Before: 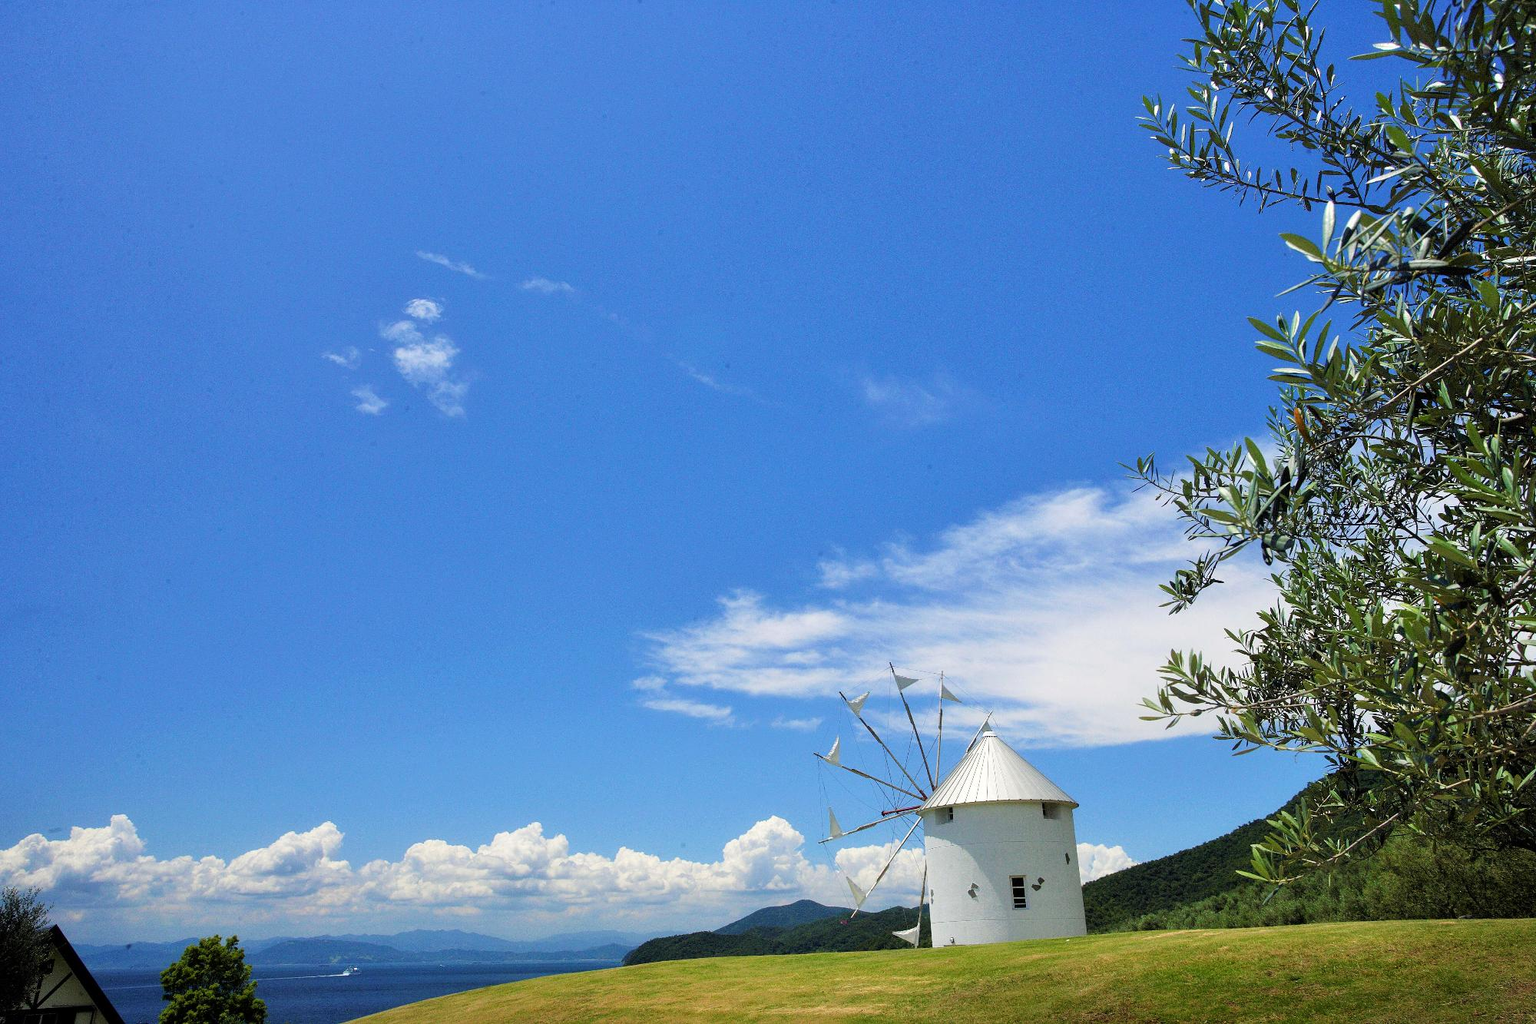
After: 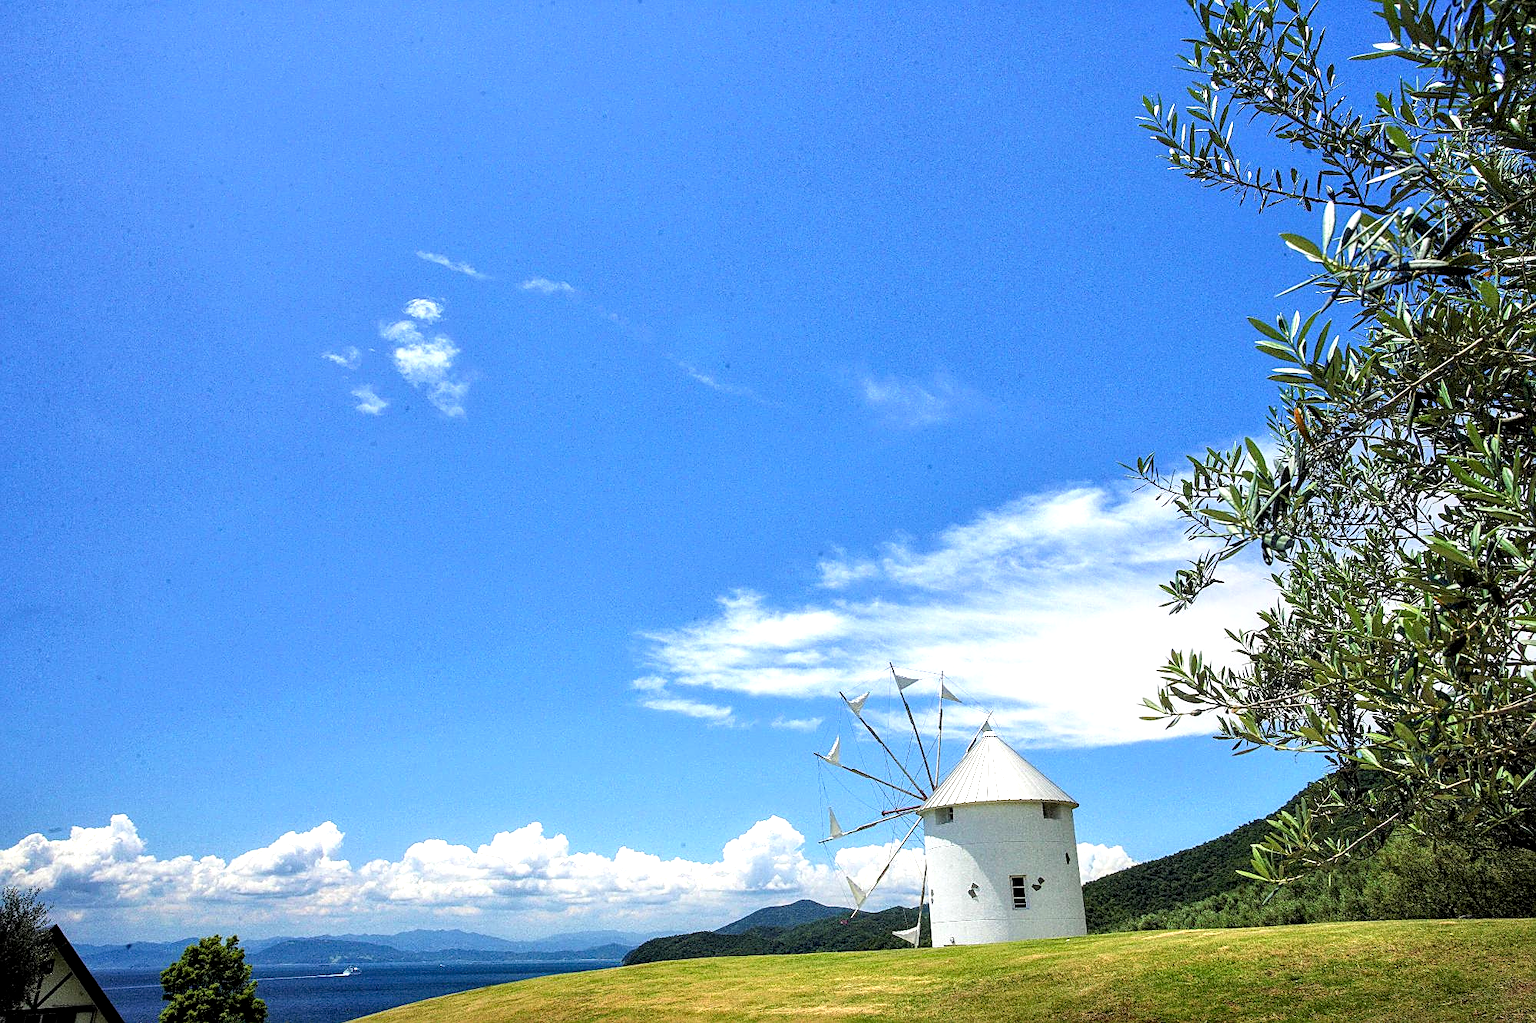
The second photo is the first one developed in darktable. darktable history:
levels: levels [0, 0.474, 0.947]
base curve: curves: ch0 [(0, 0) (0.666, 0.806) (1, 1)]
local contrast: detail 142%
sharpen: on, module defaults
